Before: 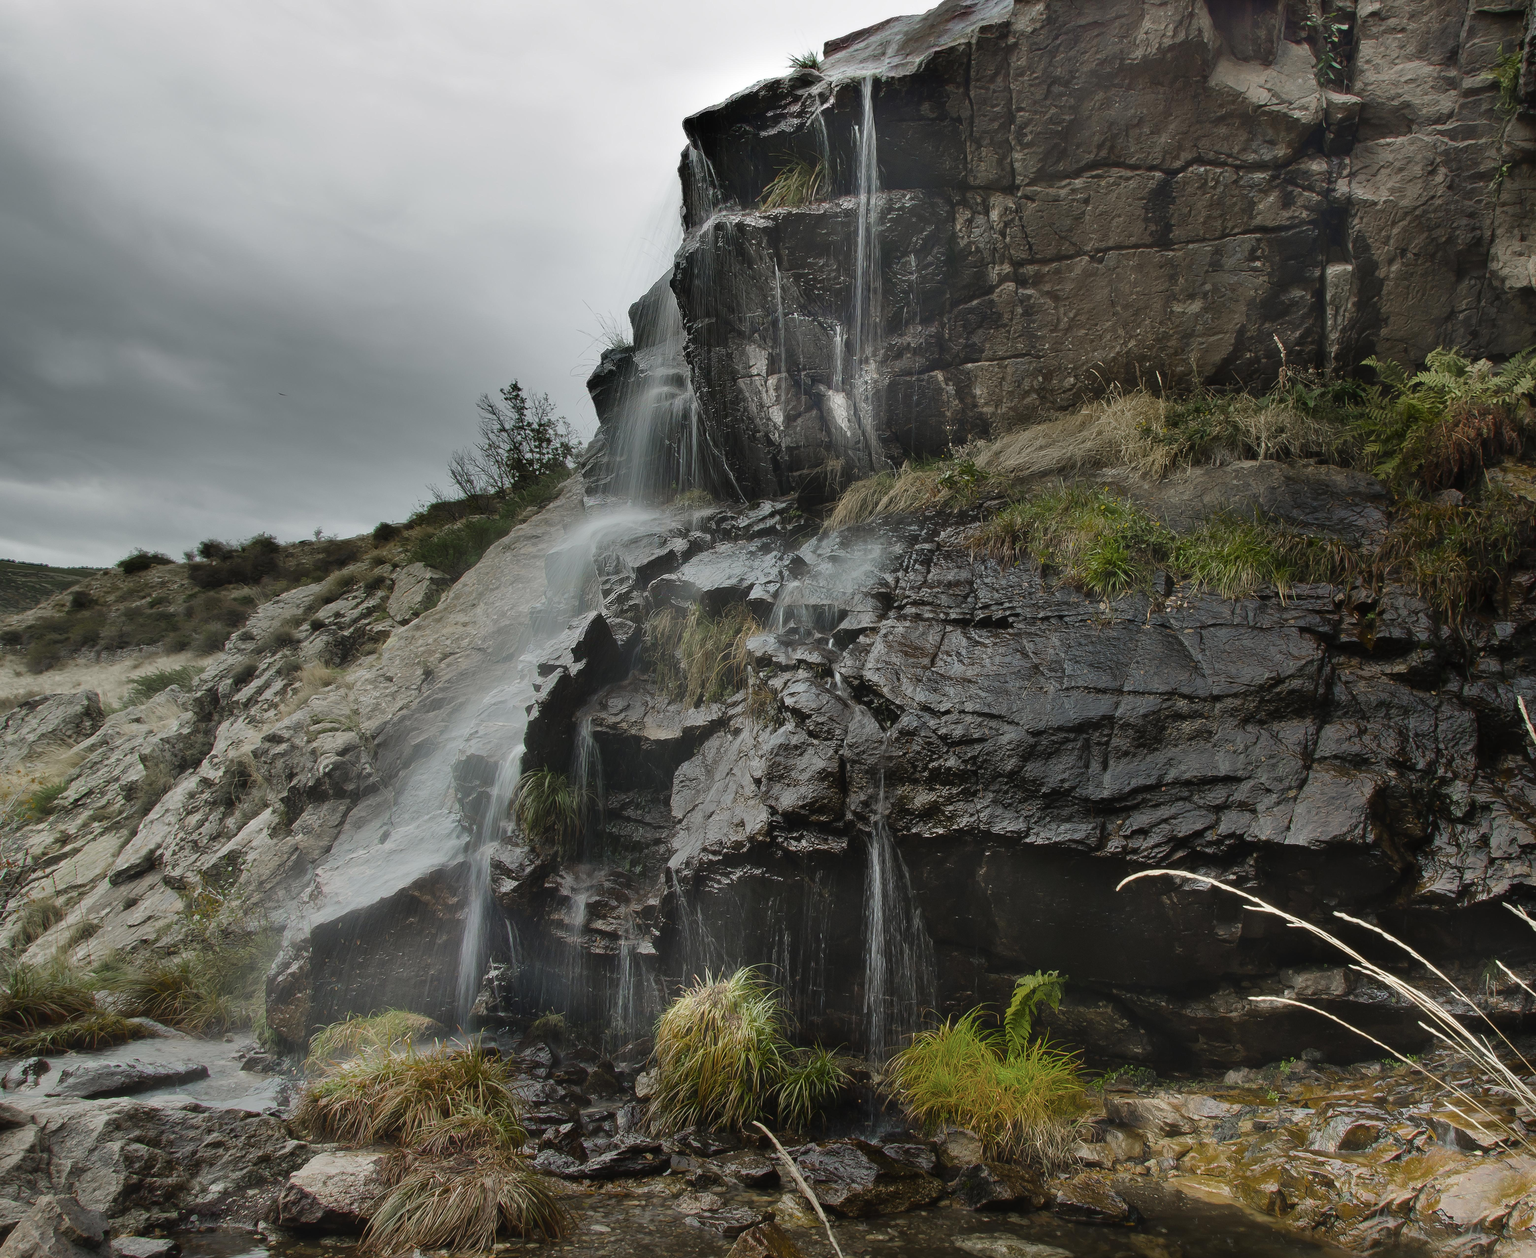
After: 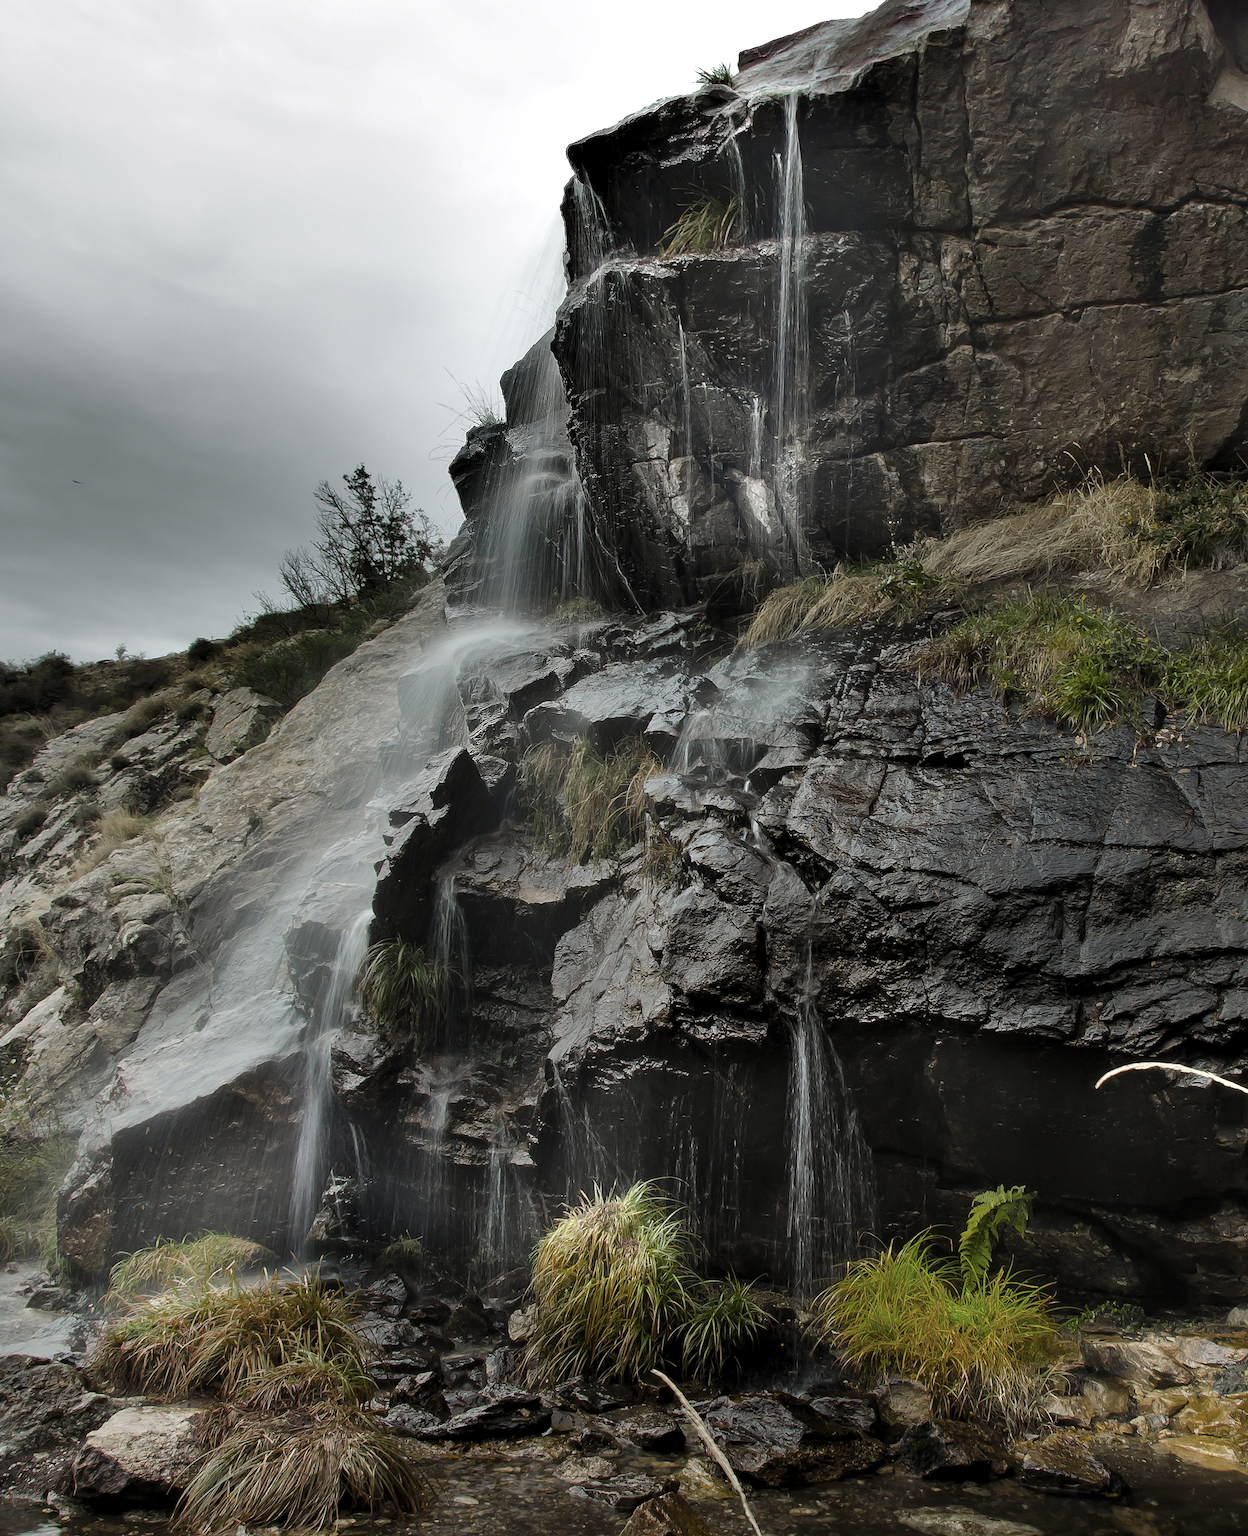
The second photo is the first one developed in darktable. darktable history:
crop and rotate: left 14.285%, right 19.14%
levels: white 99.94%, levels [0.052, 0.496, 0.908]
